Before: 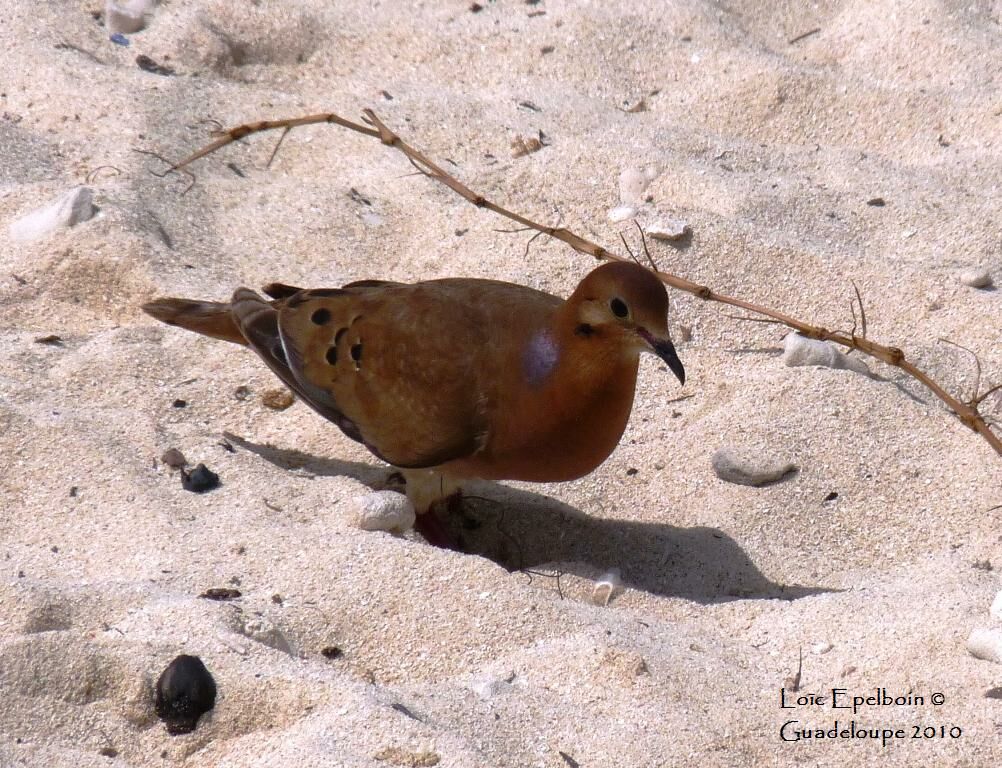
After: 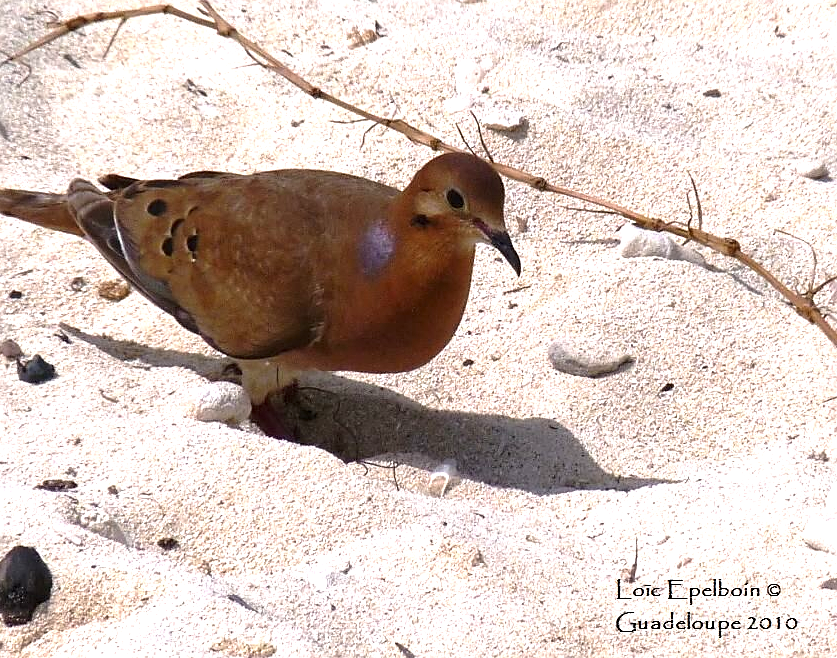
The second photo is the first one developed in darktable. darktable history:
exposure: exposure 0.78 EV, compensate highlight preservation false
sharpen: on, module defaults
crop: left 16.387%, top 14.233%
